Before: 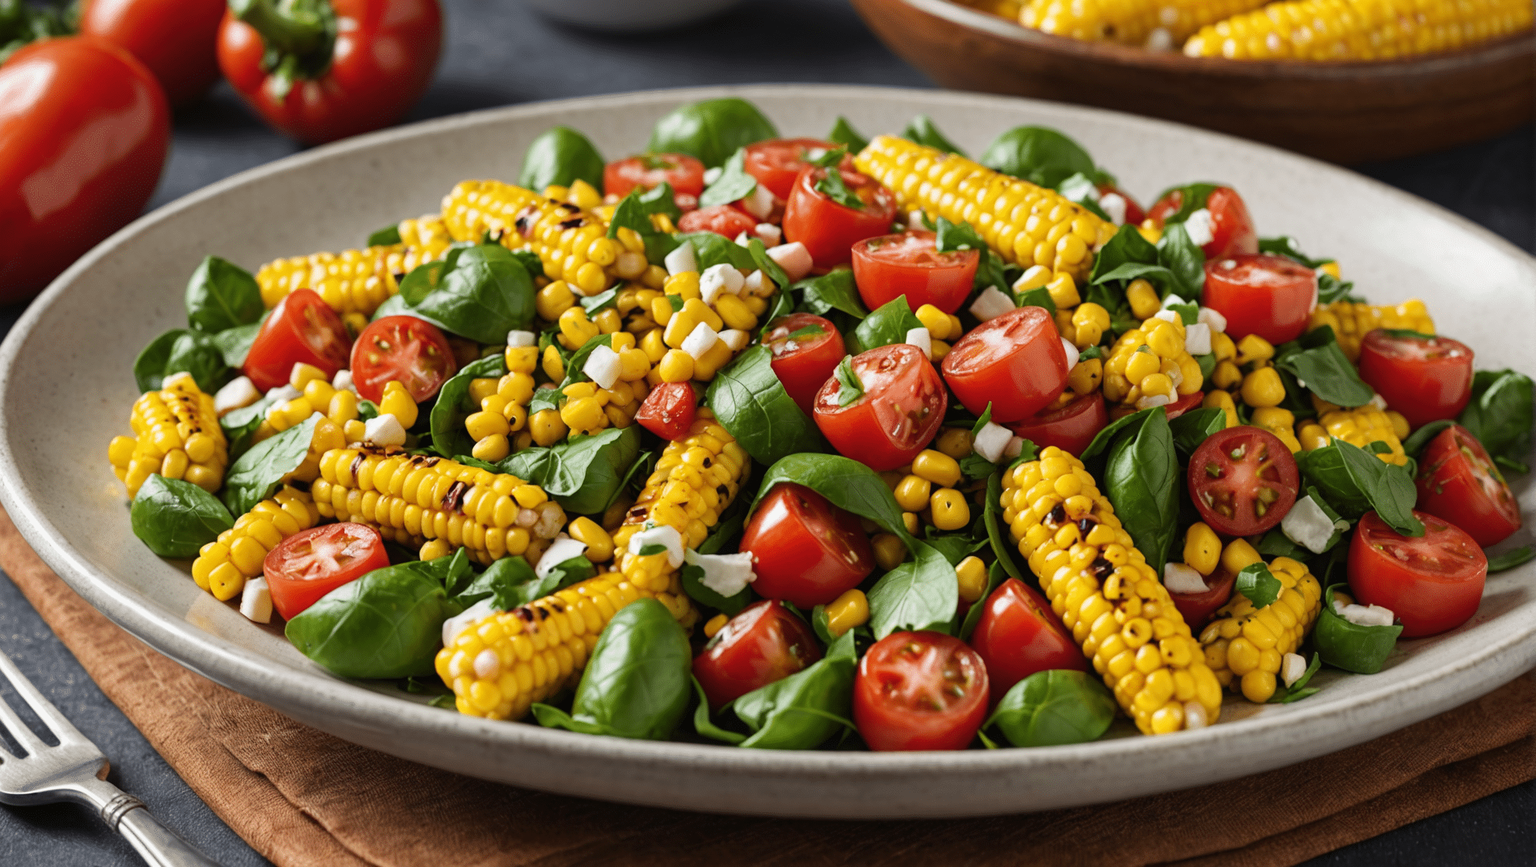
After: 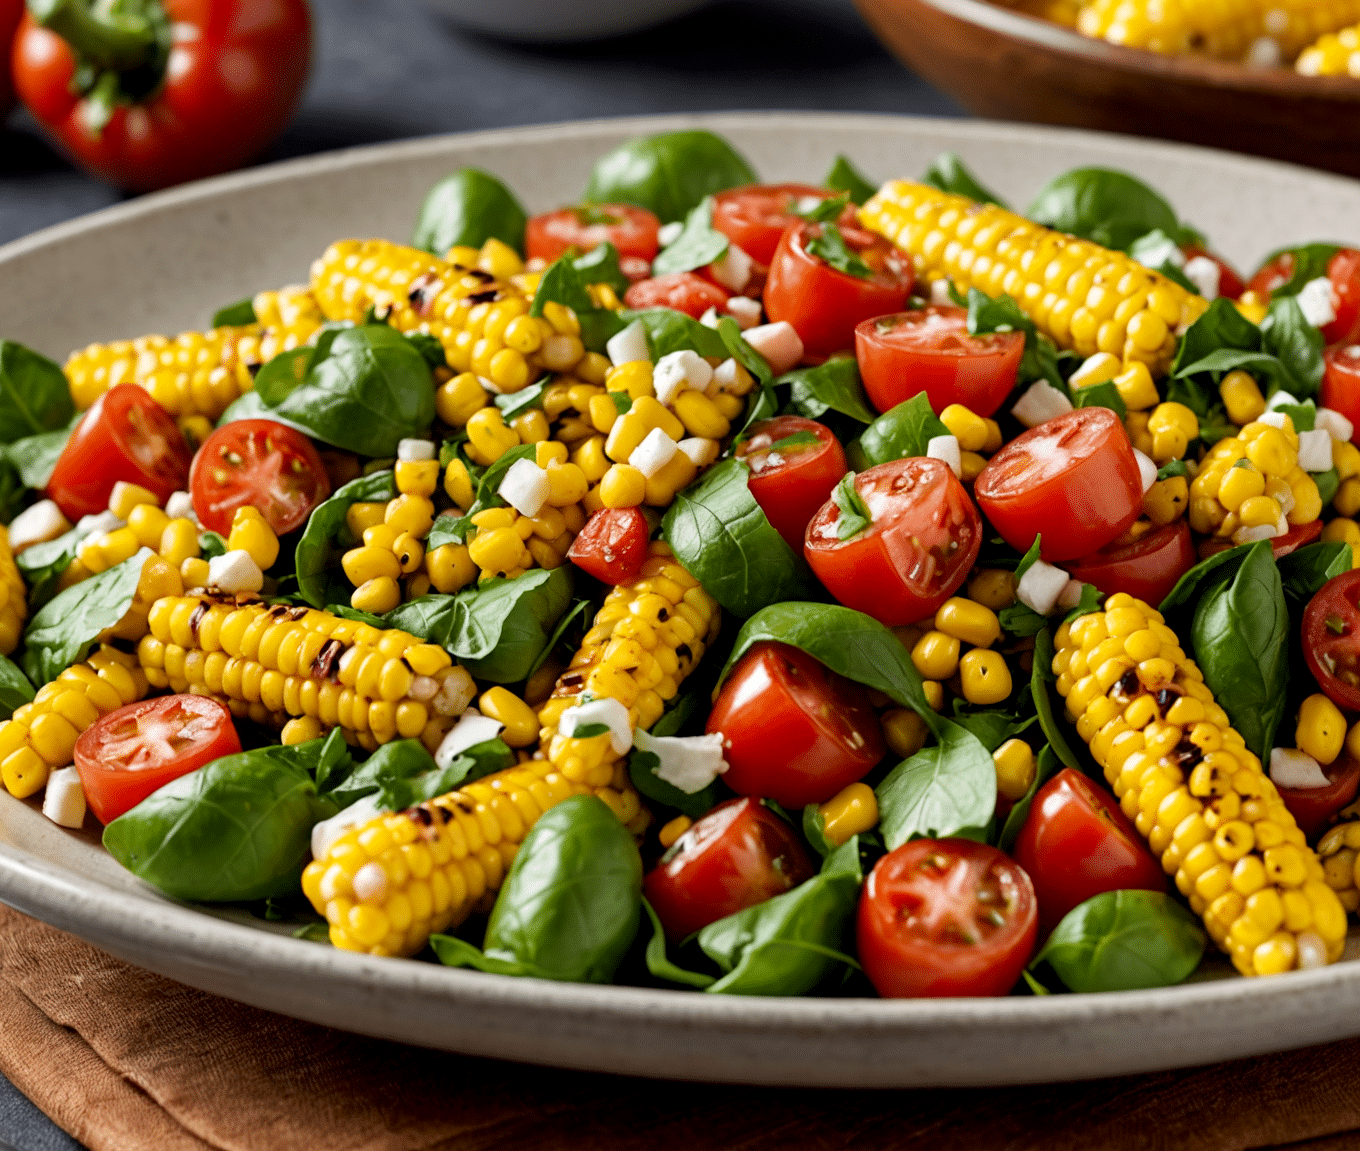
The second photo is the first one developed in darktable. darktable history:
crop and rotate: left 13.537%, right 19.796%
exposure: black level correction 0.007, exposure 0.093 EV, compensate highlight preservation false
